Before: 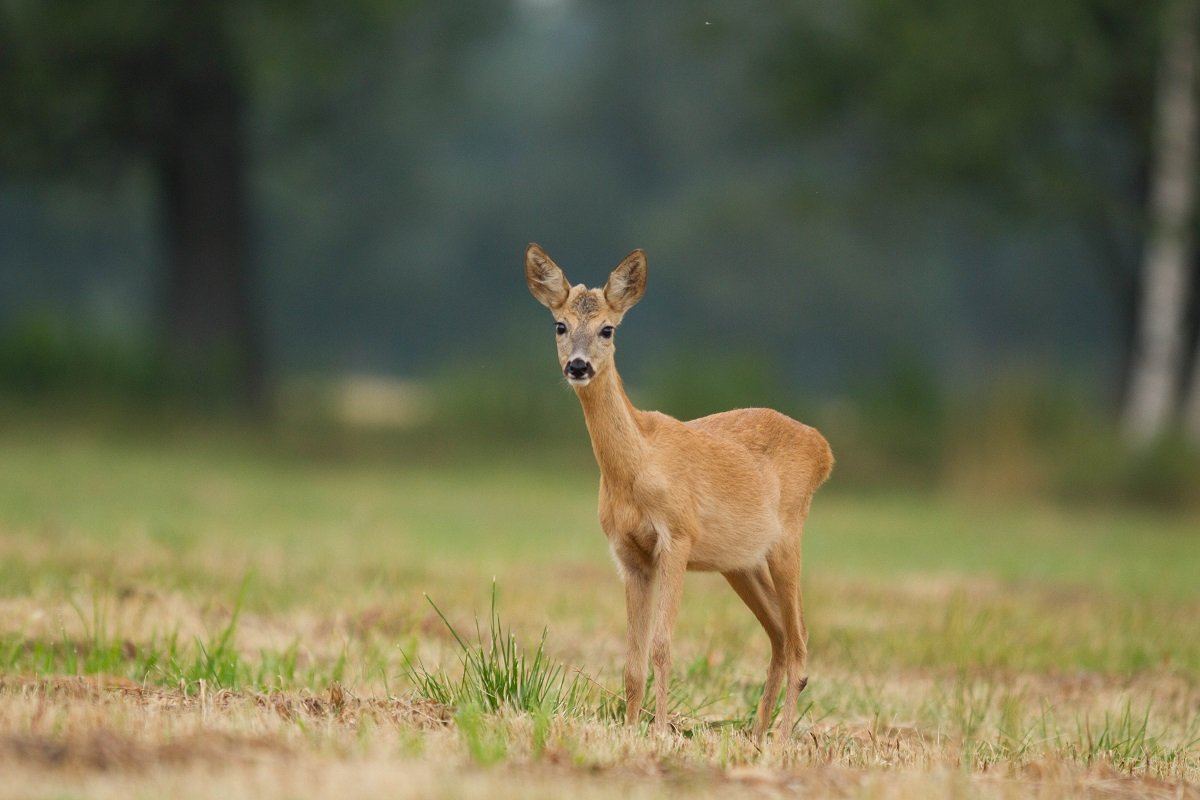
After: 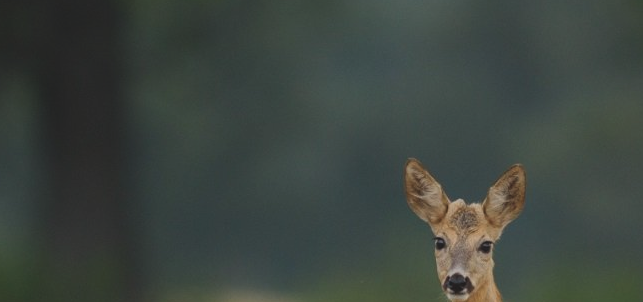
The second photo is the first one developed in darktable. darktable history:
crop: left 10.121%, top 10.631%, right 36.218%, bottom 51.526%
tone equalizer: on, module defaults
exposure: black level correction -0.015, exposure -0.5 EV, compensate highlight preservation false
